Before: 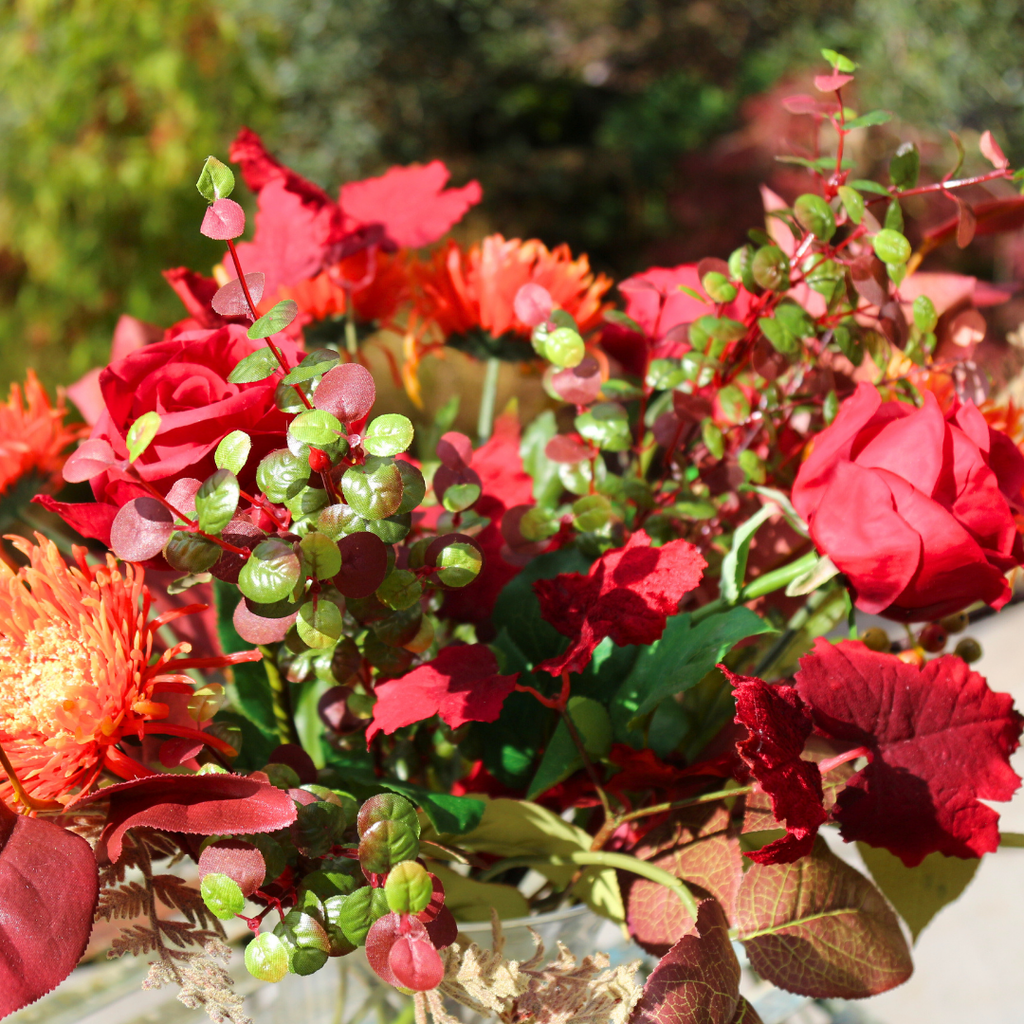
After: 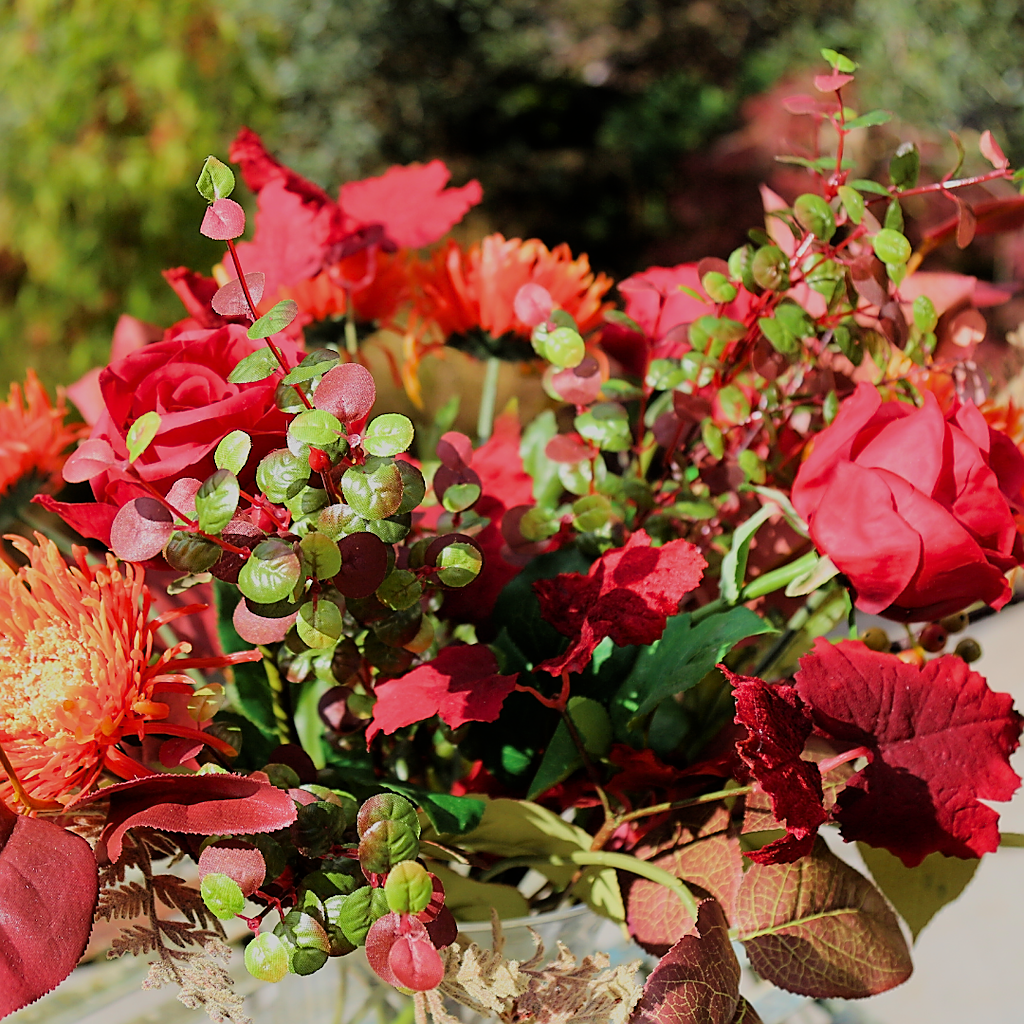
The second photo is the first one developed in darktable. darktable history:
filmic rgb: black relative exposure -7.15 EV, white relative exposure 5.36 EV, hardness 3.02, color science v6 (2022)
sharpen: radius 1.4, amount 1.25, threshold 0.7
